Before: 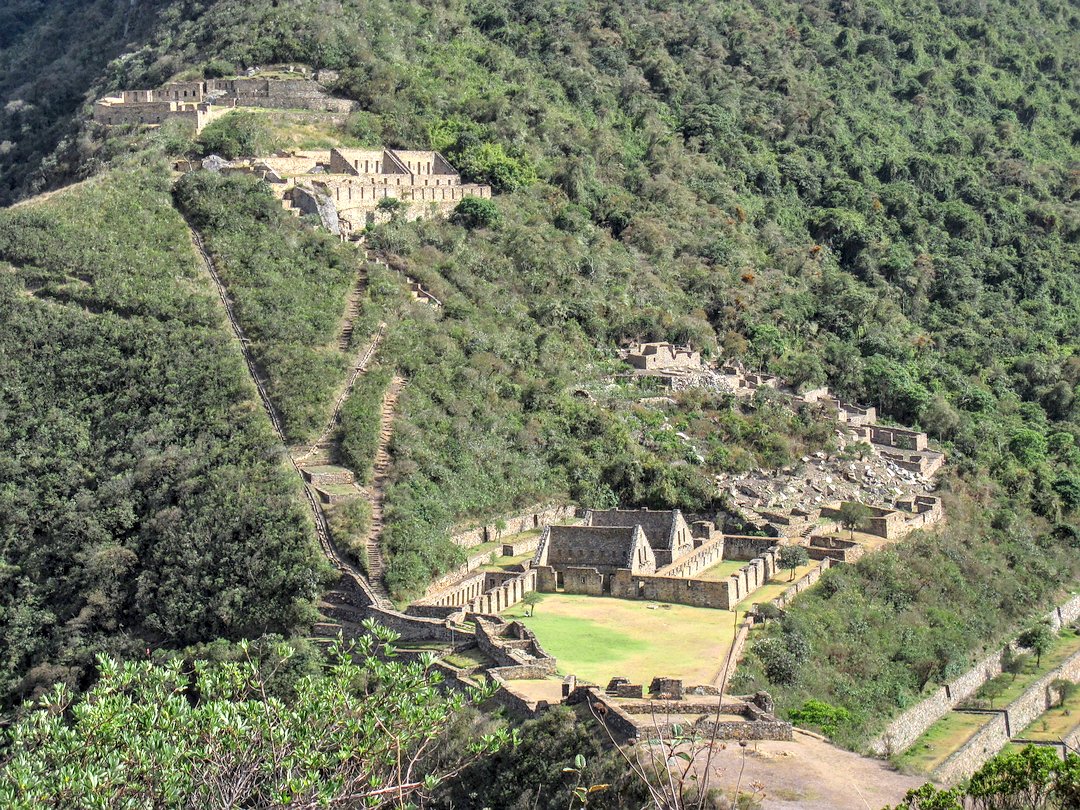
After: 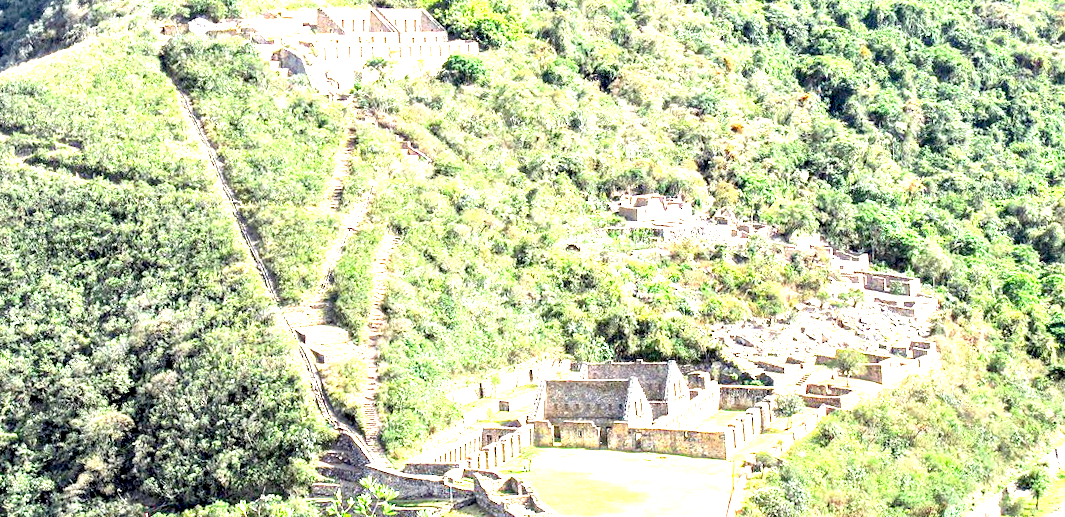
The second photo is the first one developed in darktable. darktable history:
crop: top 16.727%, bottom 16.727%
exposure: black level correction 0.005, exposure 2.084 EV, compensate highlight preservation false
rotate and perspective: rotation -1.42°, crop left 0.016, crop right 0.984, crop top 0.035, crop bottom 0.965
color correction: saturation 1.32
